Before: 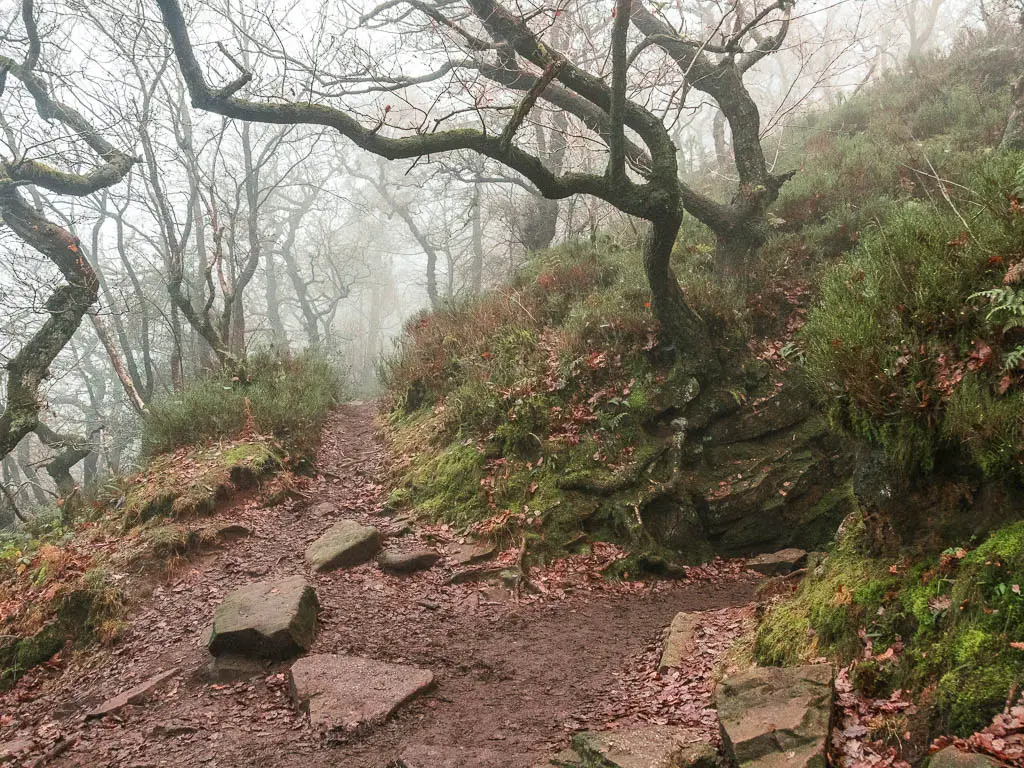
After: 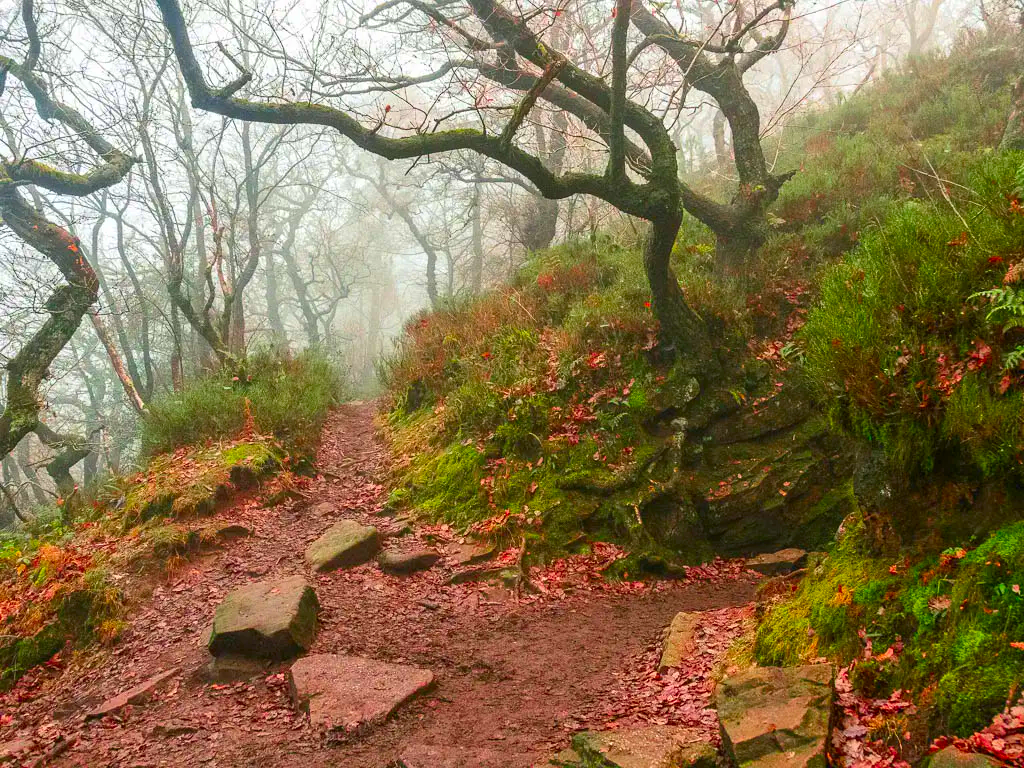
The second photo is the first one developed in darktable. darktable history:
color correction: highlights b* 0.005, saturation 2.16
